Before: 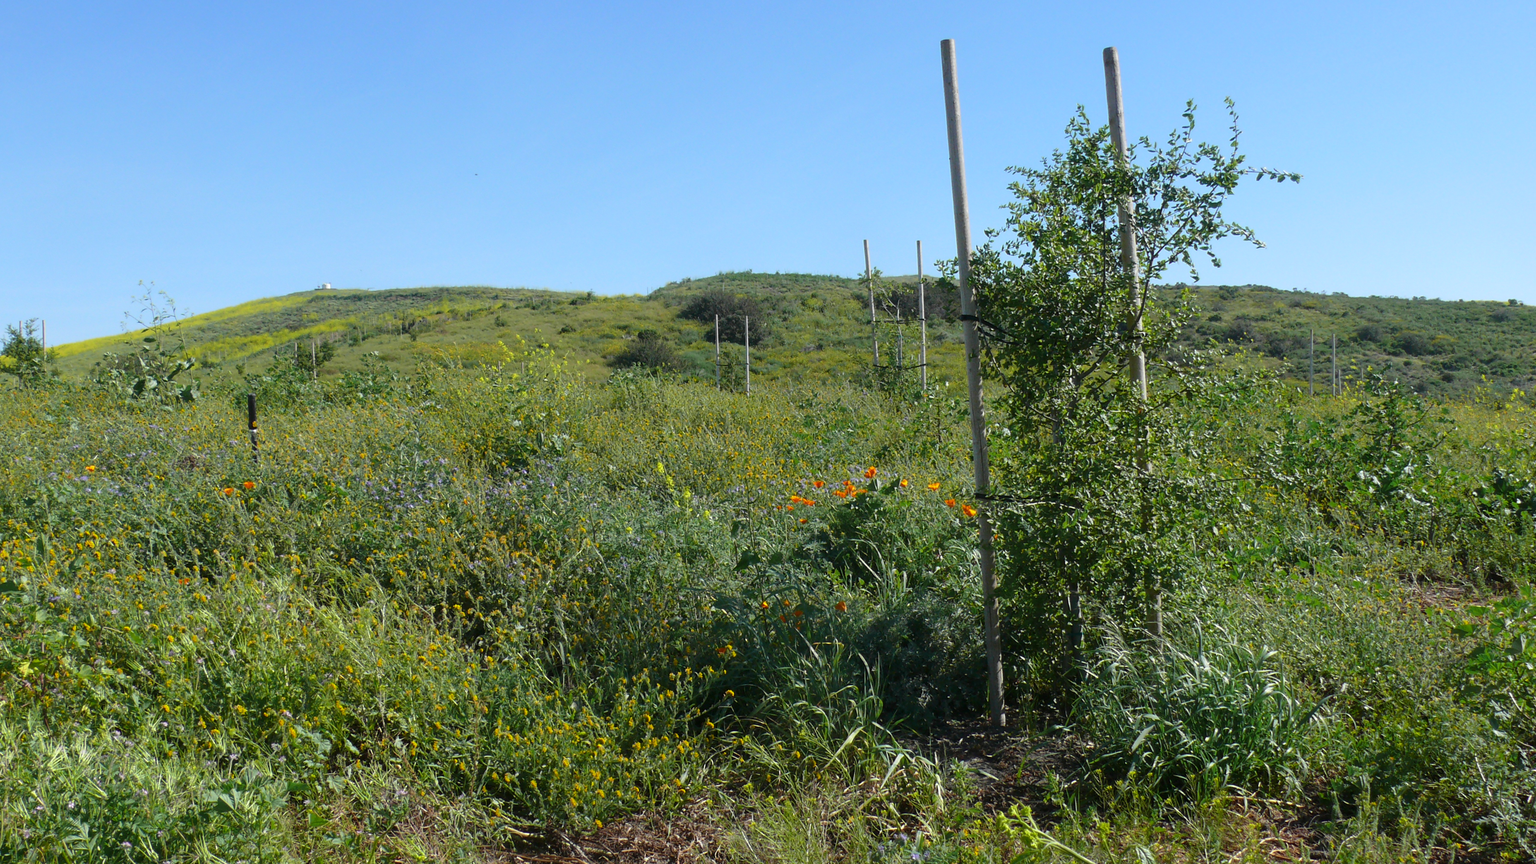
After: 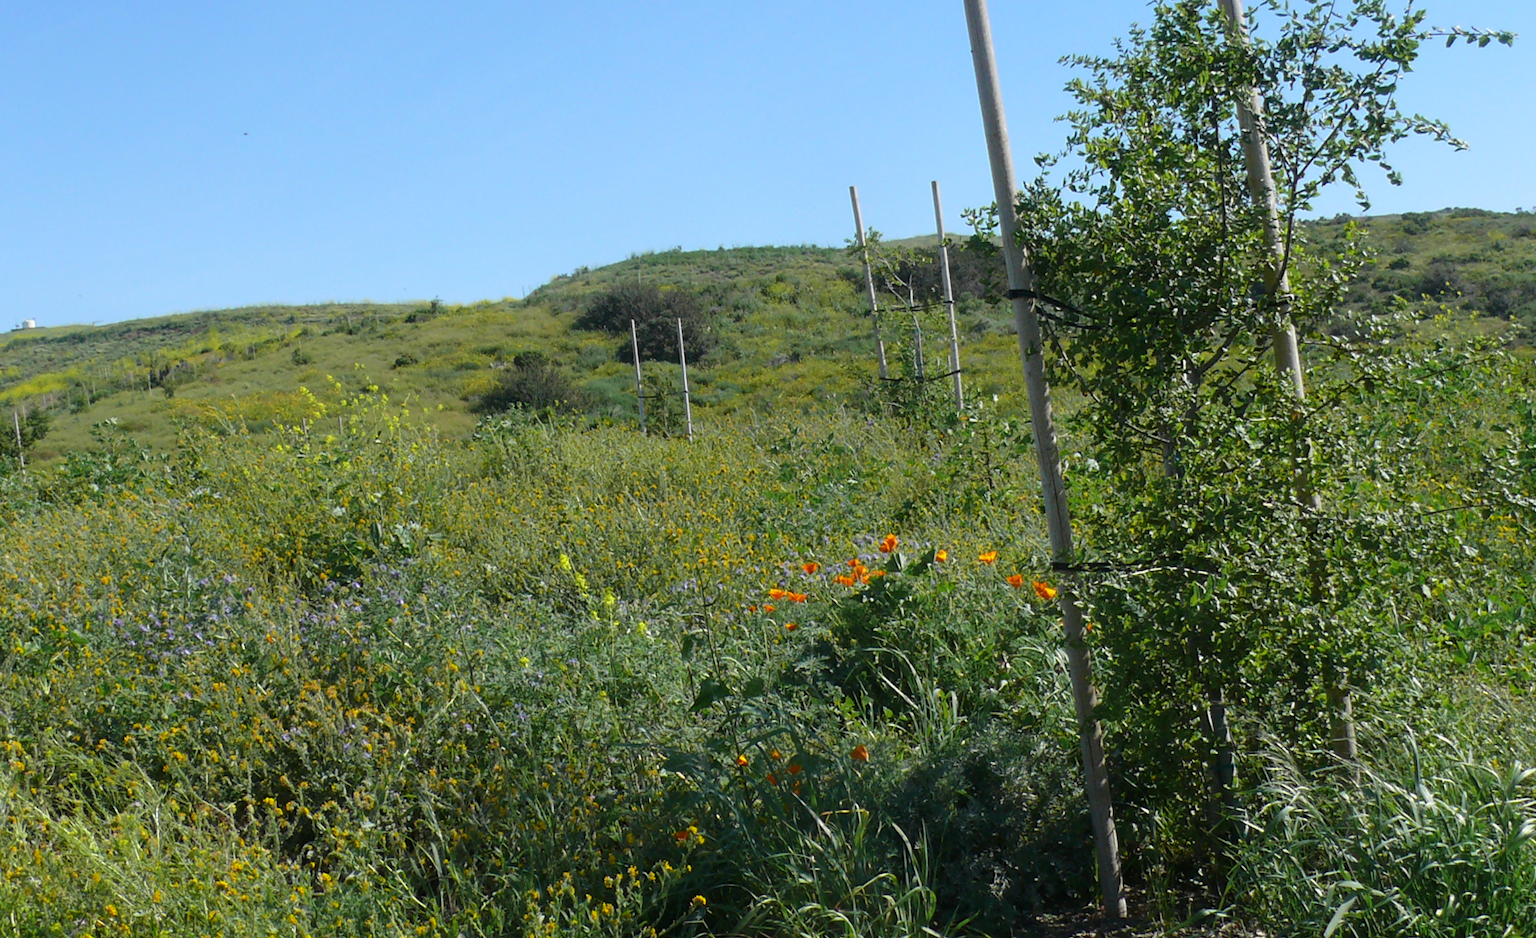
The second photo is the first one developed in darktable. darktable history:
crop and rotate: left 17.046%, top 10.659%, right 12.989%, bottom 14.553%
rotate and perspective: rotation -4.57°, crop left 0.054, crop right 0.944, crop top 0.087, crop bottom 0.914
